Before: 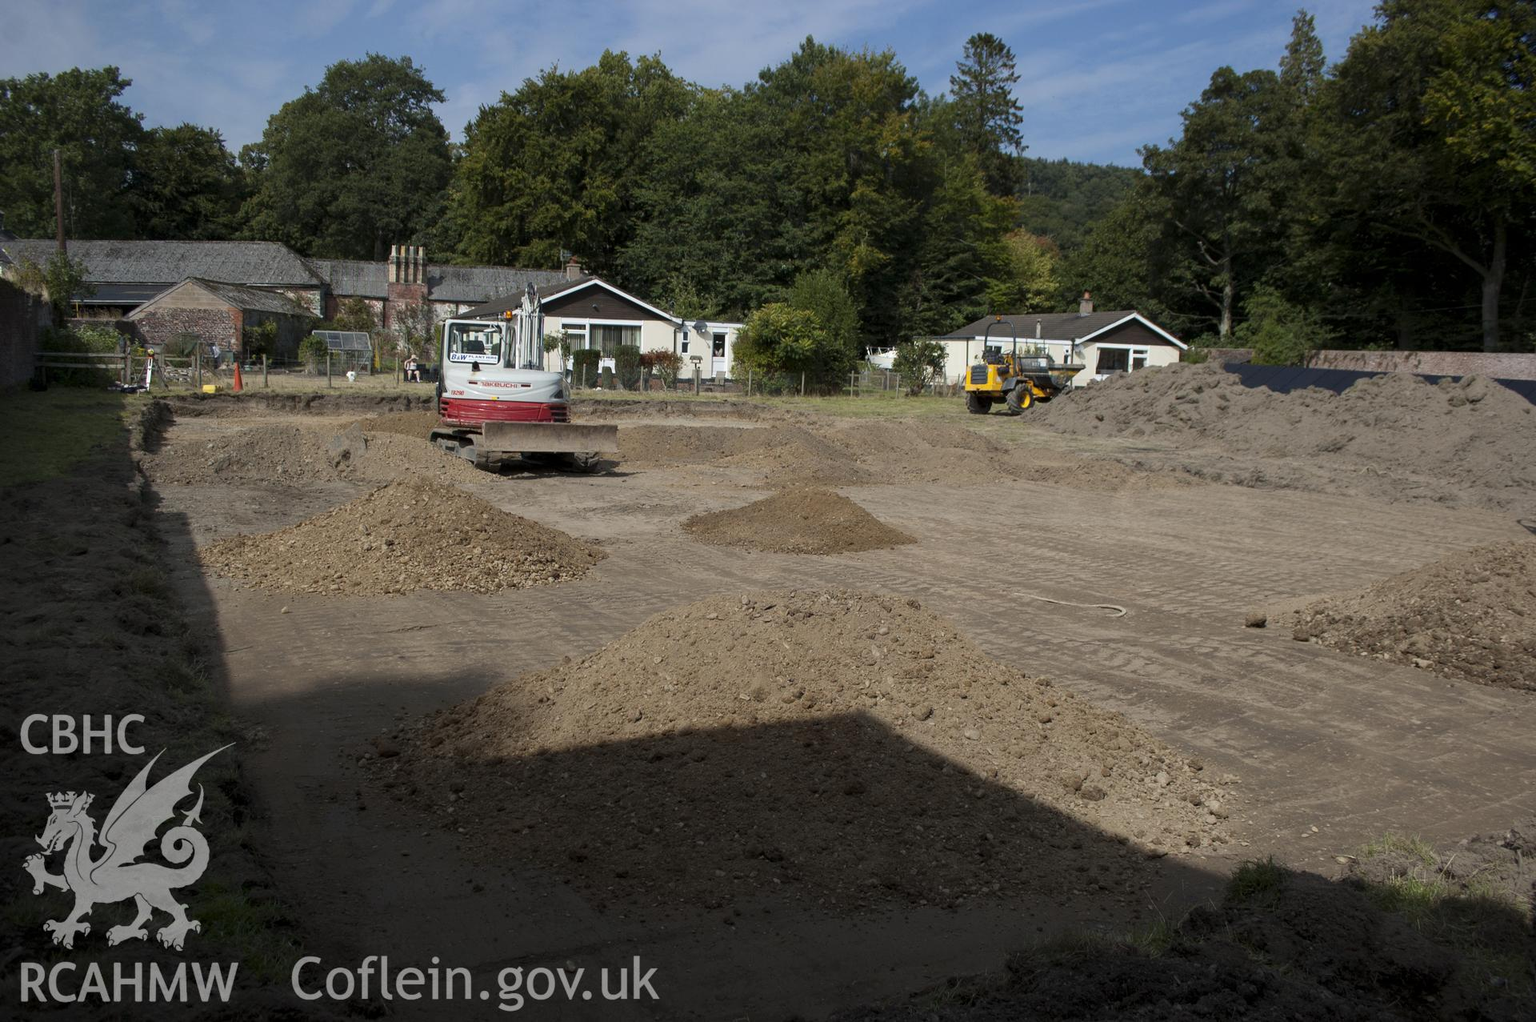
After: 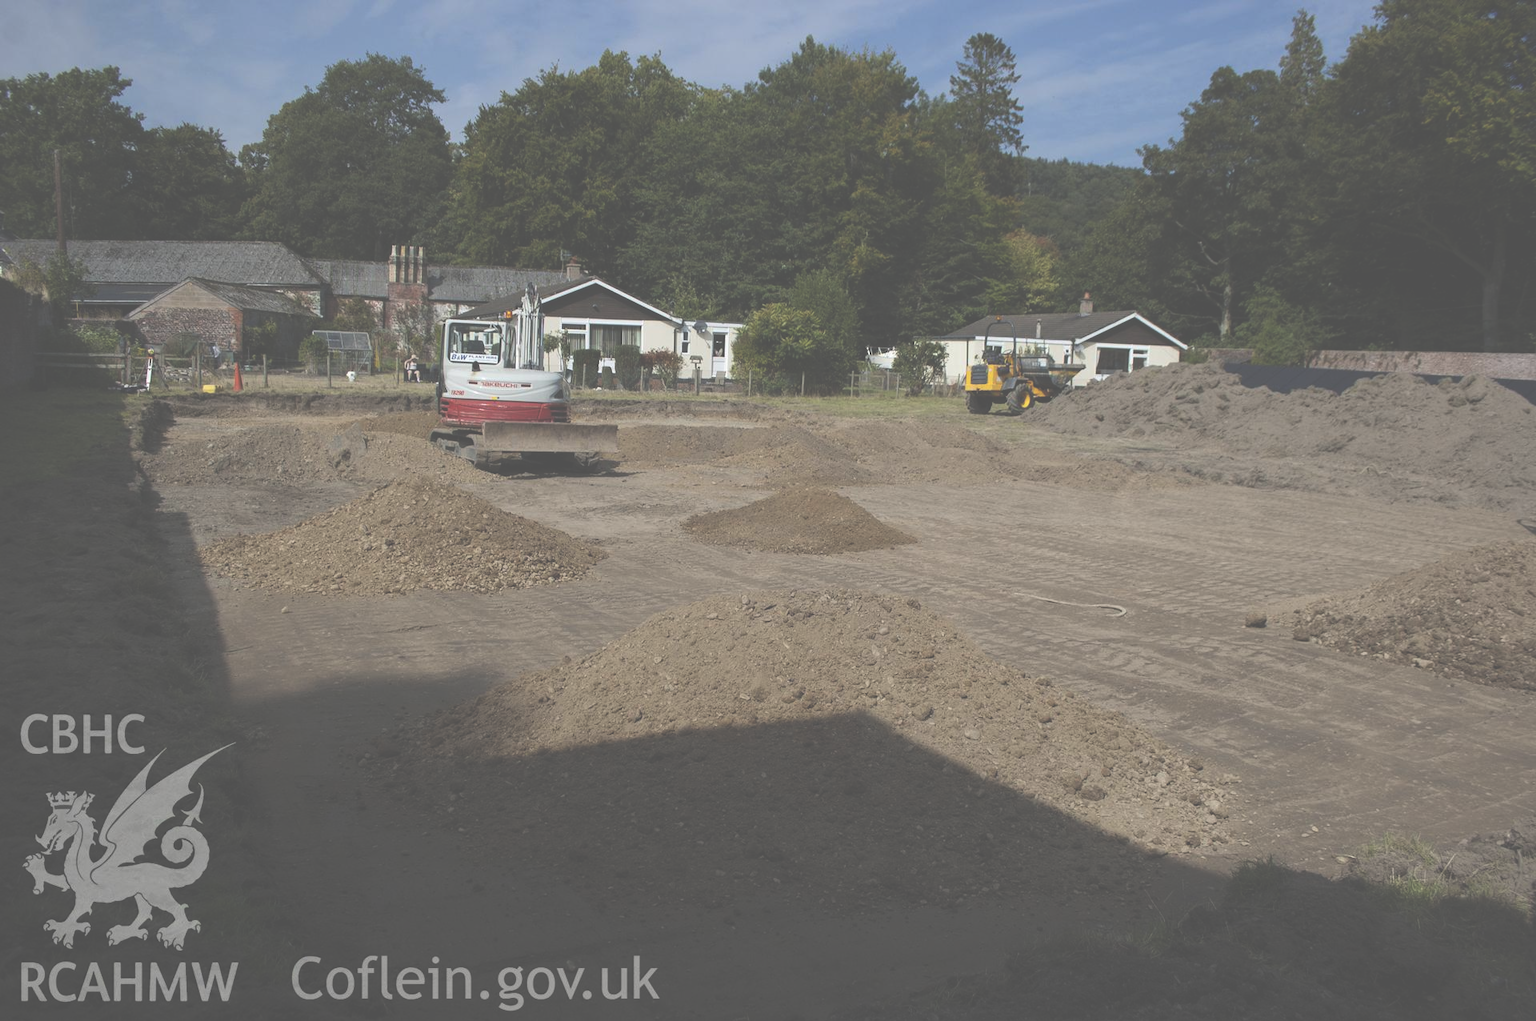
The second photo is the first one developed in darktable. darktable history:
exposure: black level correction -0.087, compensate highlight preservation false
